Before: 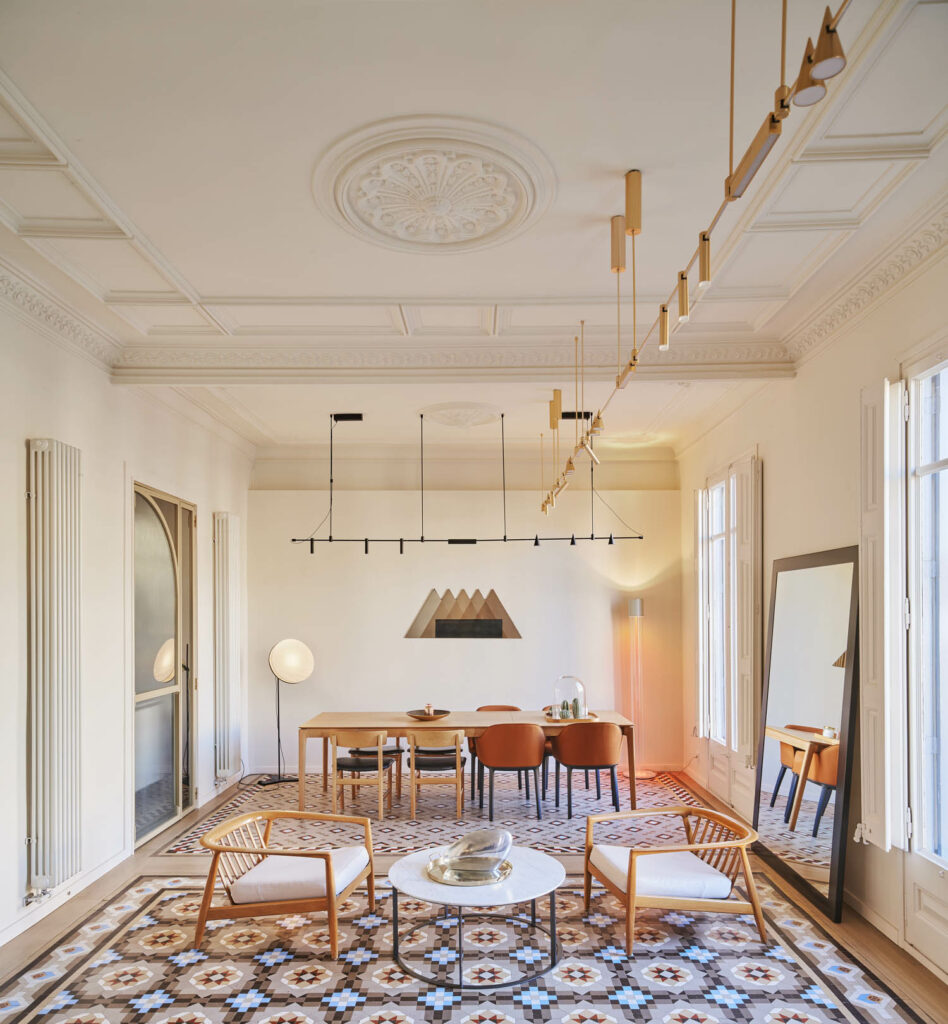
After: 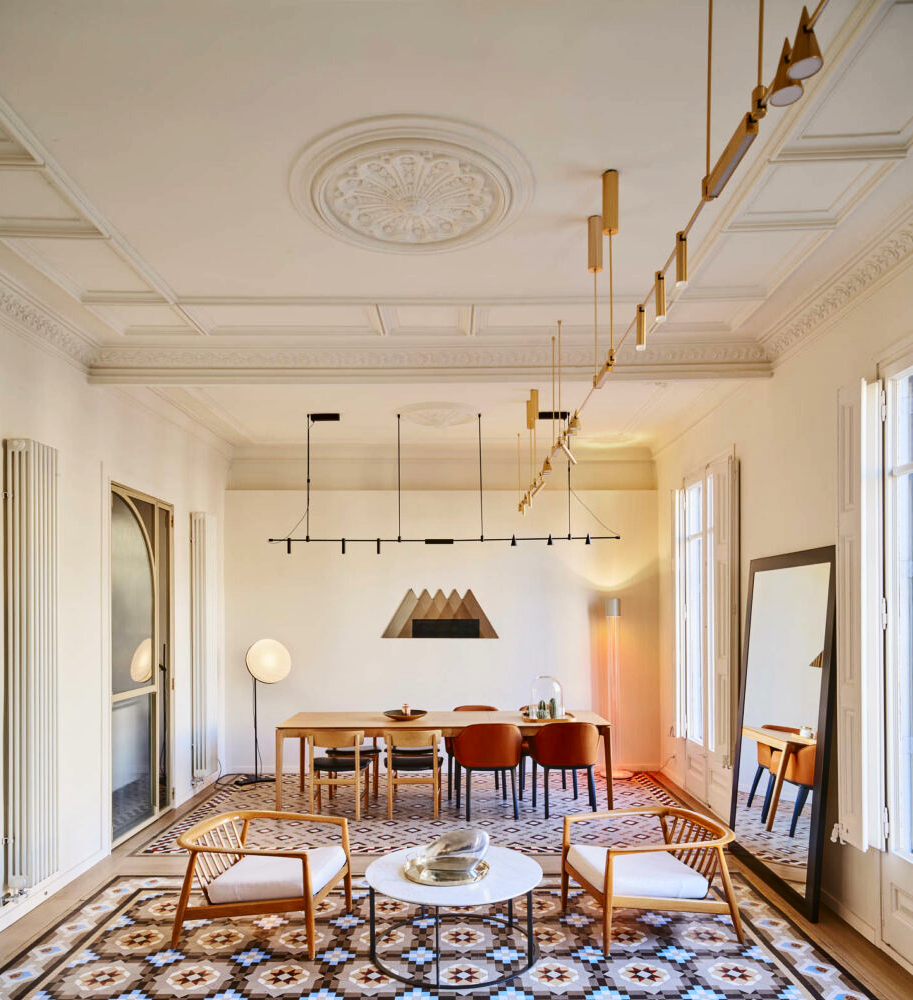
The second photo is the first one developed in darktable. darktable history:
contrast brightness saturation: contrast 0.19, brightness -0.11, saturation 0.21
crop and rotate: left 2.536%, right 1.107%, bottom 2.246%
